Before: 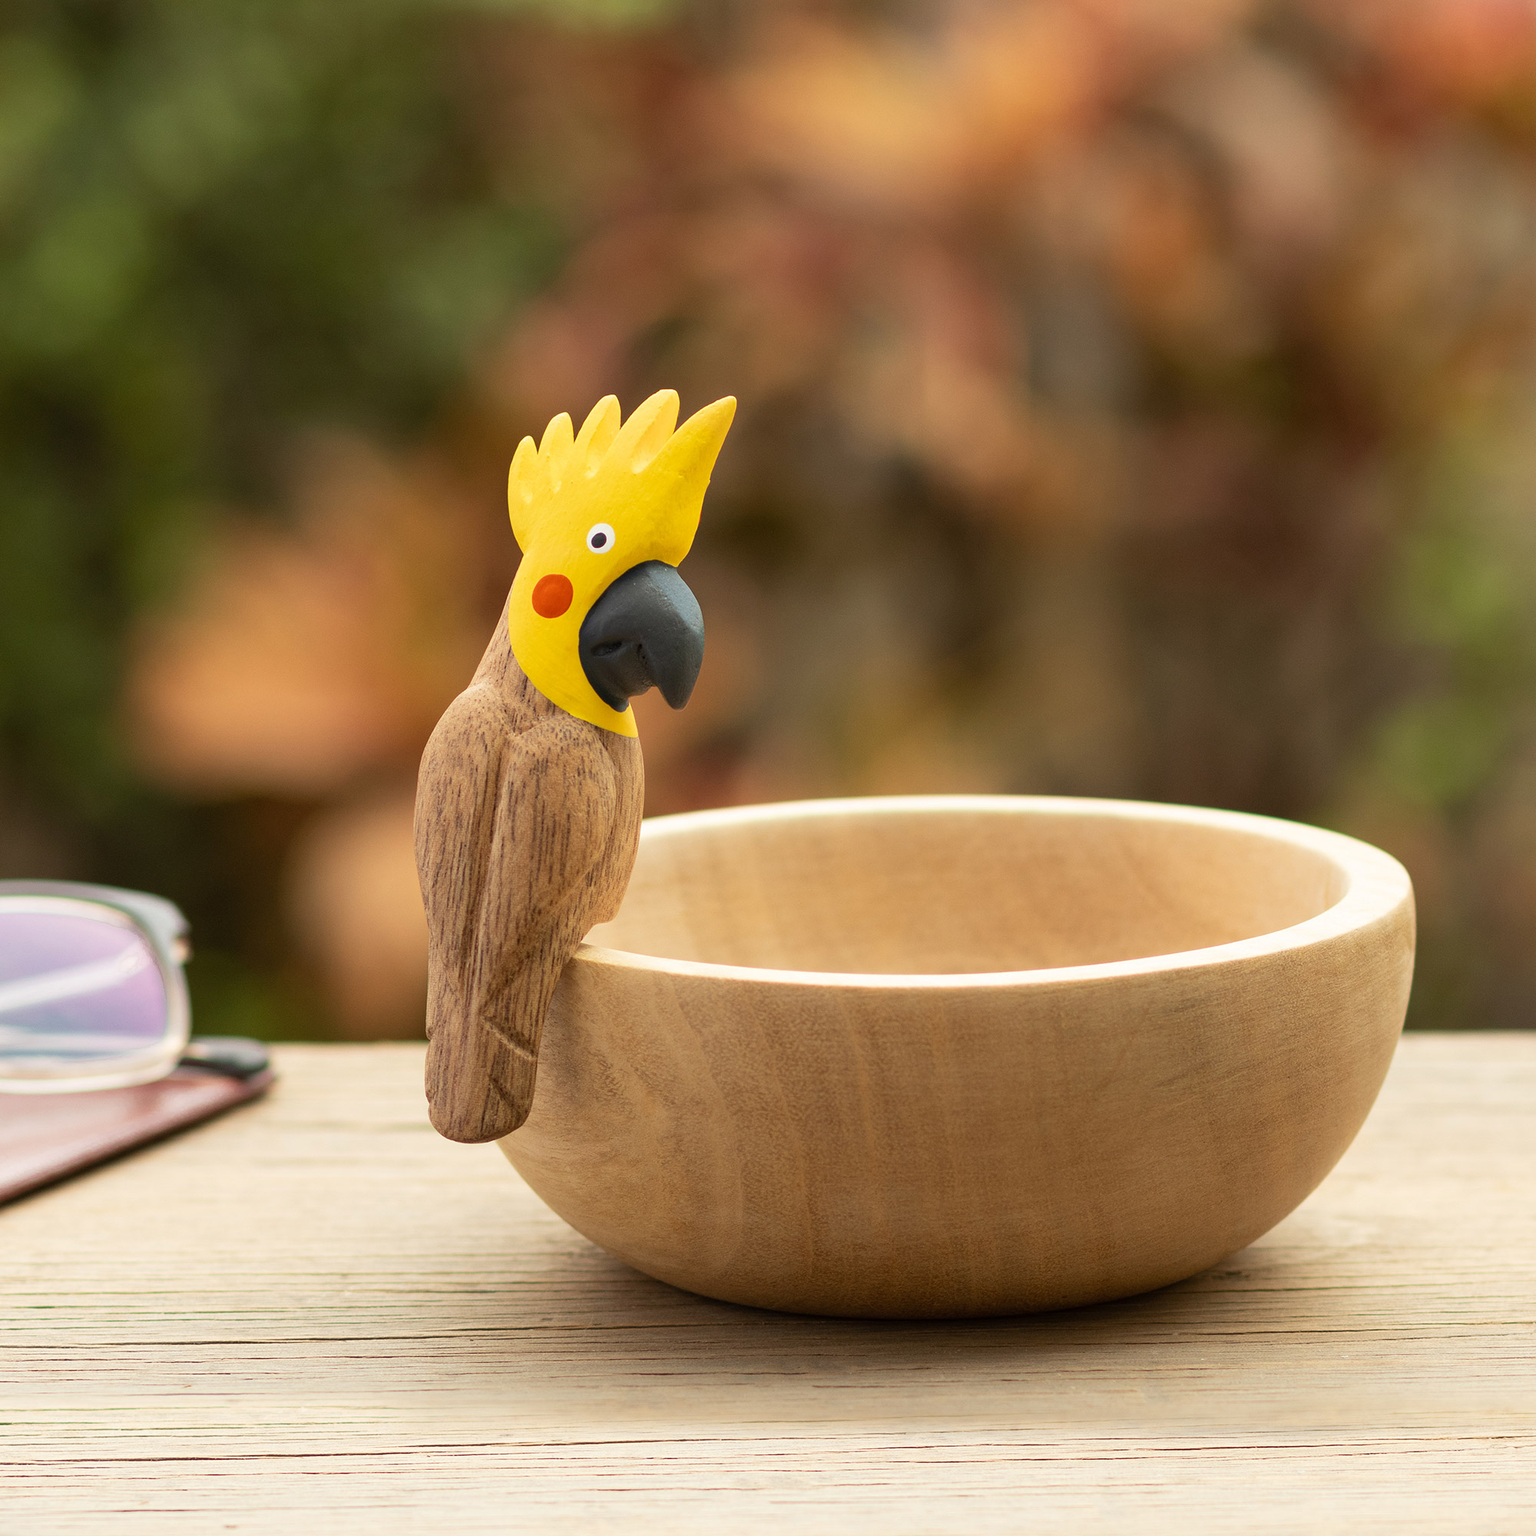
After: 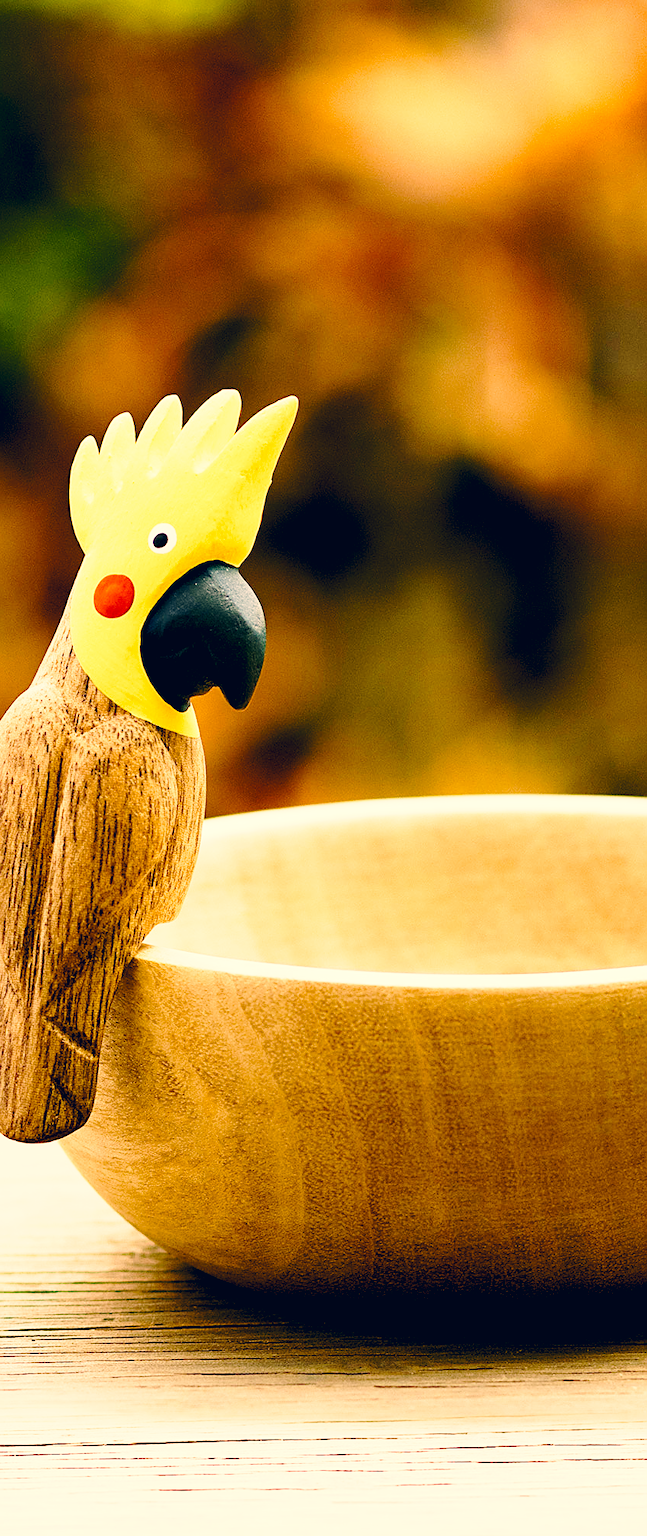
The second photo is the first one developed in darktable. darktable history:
exposure: black level correction 0.029, exposure -0.073 EV, compensate highlight preservation false
base curve: curves: ch0 [(0, 0) (0.036, 0.037) (0.121, 0.228) (0.46, 0.76) (0.859, 0.983) (1, 1)], preserve colors none
crop: left 28.583%, right 29.231%
color correction: highlights a* 10.32, highlights b* 14.66, shadows a* -9.59, shadows b* -15.02
sharpen: on, module defaults
color balance rgb: shadows lift › chroma 2.79%, shadows lift › hue 190.66°, power › hue 171.85°, highlights gain › chroma 2.16%, highlights gain › hue 75.26°, global offset › luminance -0.51%, perceptual saturation grading › highlights -33.8%, perceptual saturation grading › mid-tones 14.98%, perceptual saturation grading › shadows 48.43%, perceptual brilliance grading › highlights 15.68%, perceptual brilliance grading › mid-tones 6.62%, perceptual brilliance grading › shadows -14.98%, global vibrance 11.32%, contrast 5.05%
